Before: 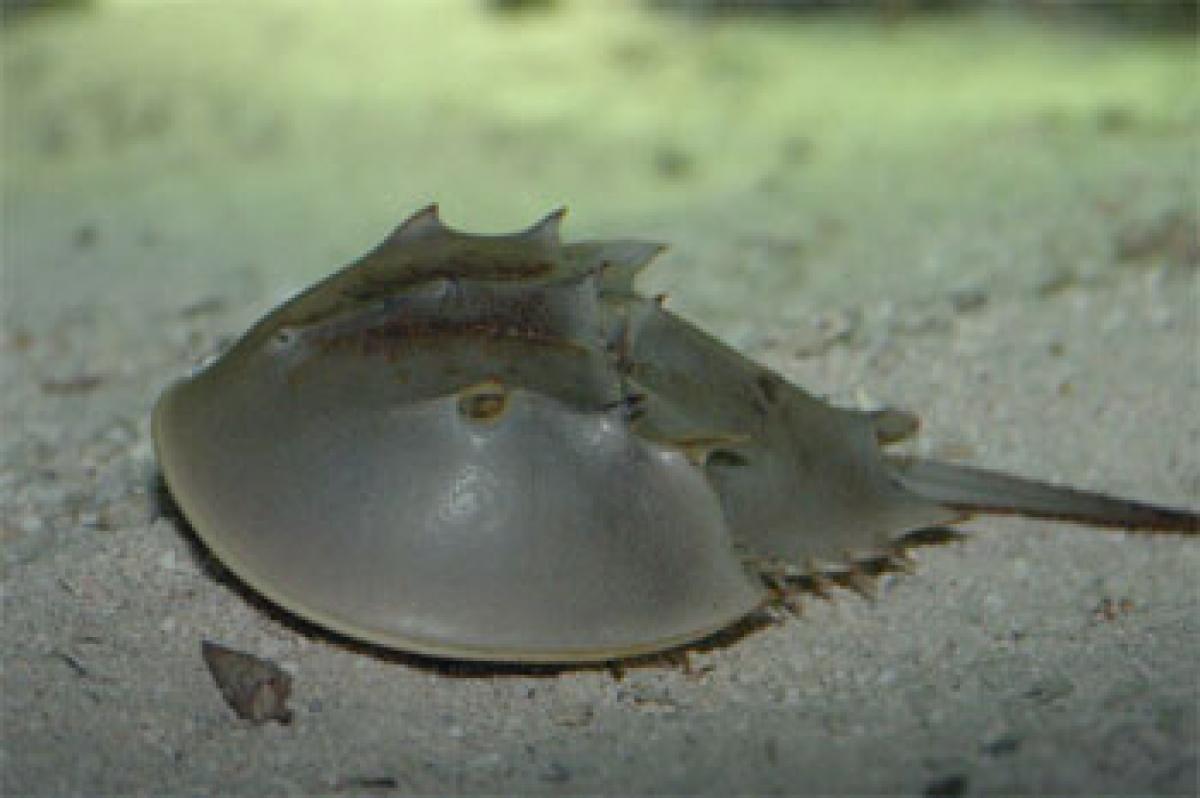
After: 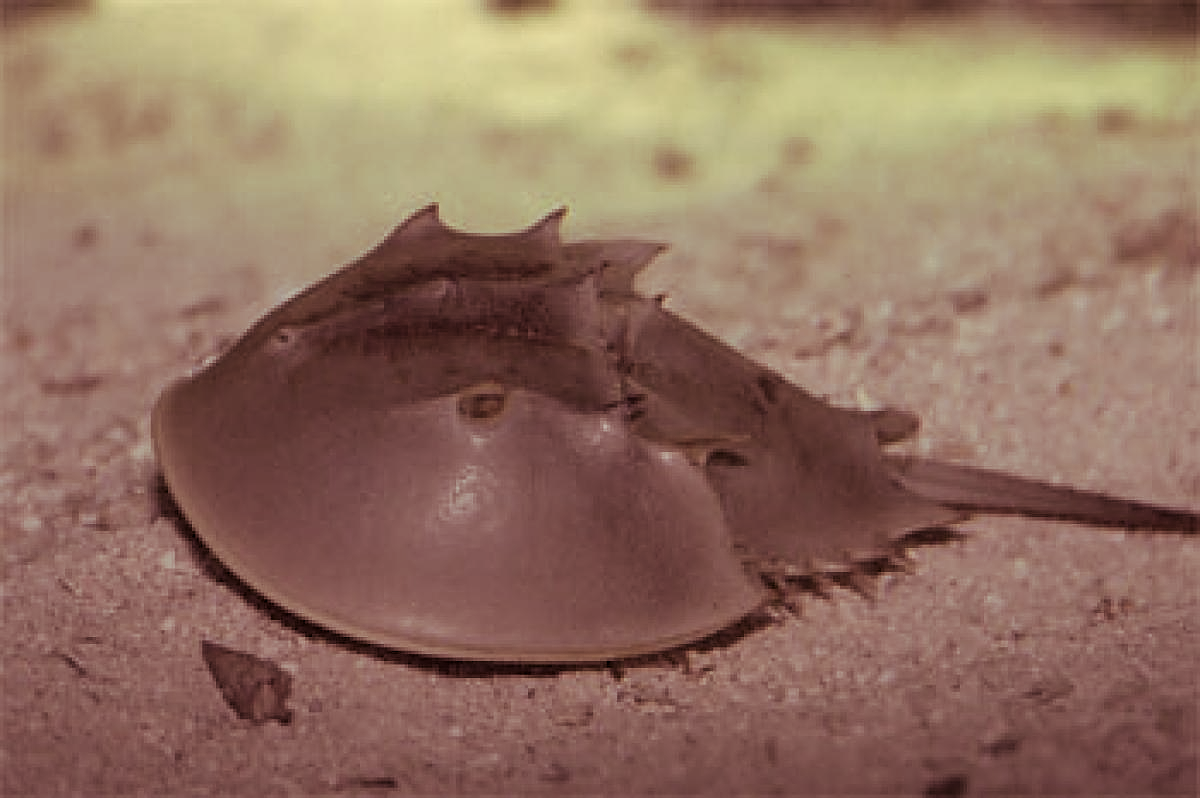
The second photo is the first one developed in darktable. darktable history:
split-toning: on, module defaults
local contrast: detail 110%
tone equalizer: on, module defaults
color correction: highlights a* 10.21, highlights b* 9.79, shadows a* 8.61, shadows b* 7.88, saturation 0.8
sharpen: on, module defaults
